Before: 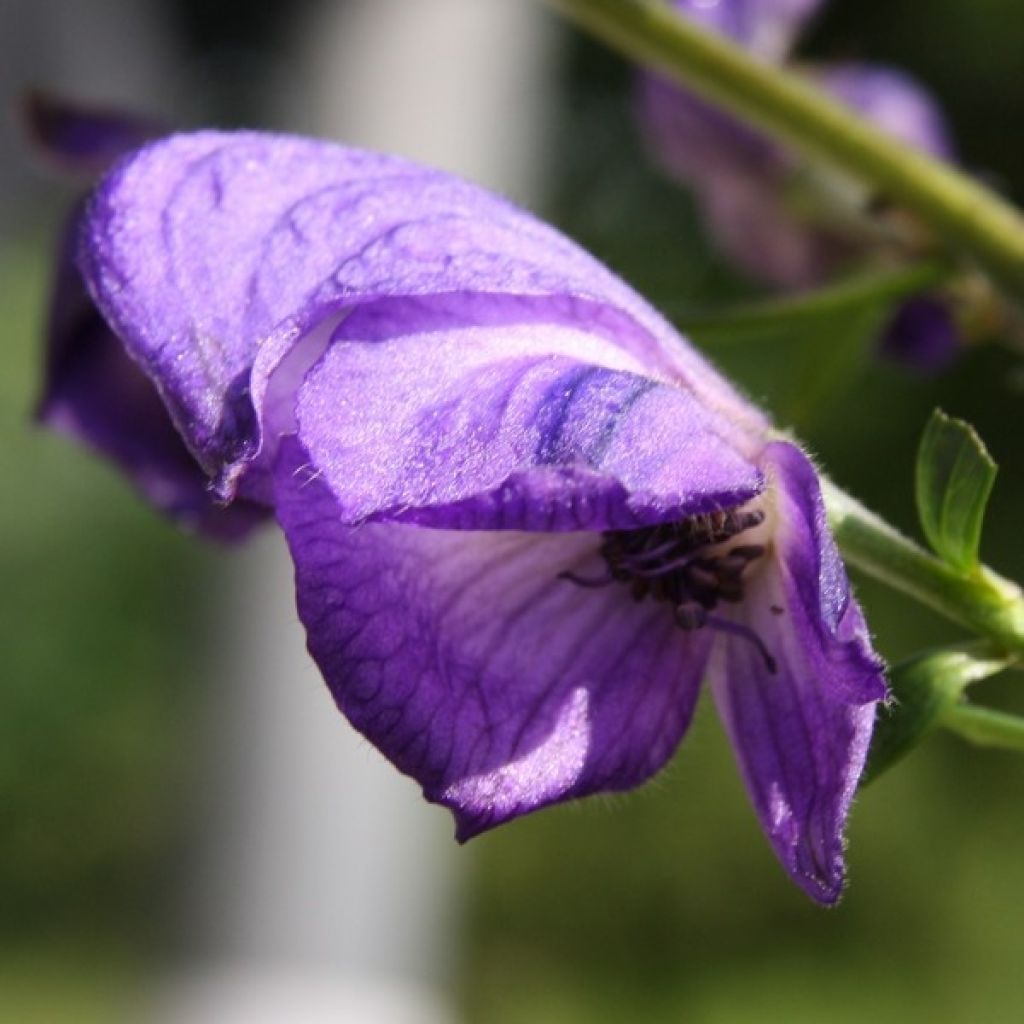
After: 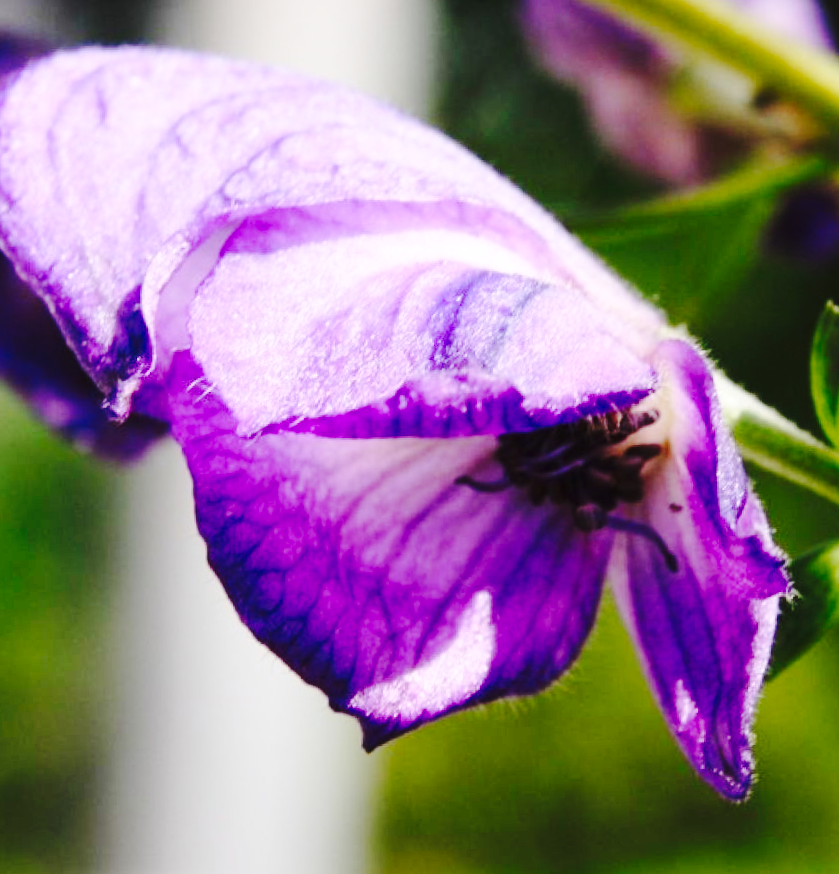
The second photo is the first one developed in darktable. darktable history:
base curve: curves: ch0 [(0, 0) (0.036, 0.037) (0.121, 0.228) (0.46, 0.76) (0.859, 0.983) (1, 1)], preserve colors none
crop: left 9.807%, top 6.259%, right 7.334%, bottom 2.177%
rotate and perspective: rotation -2°, crop left 0.022, crop right 0.978, crop top 0.049, crop bottom 0.951
tone curve: curves: ch0 [(0, 0) (0.003, 0.015) (0.011, 0.021) (0.025, 0.032) (0.044, 0.046) (0.069, 0.062) (0.1, 0.08) (0.136, 0.117) (0.177, 0.165) (0.224, 0.221) (0.277, 0.298) (0.335, 0.385) (0.399, 0.469) (0.468, 0.558) (0.543, 0.637) (0.623, 0.708) (0.709, 0.771) (0.801, 0.84) (0.898, 0.907) (1, 1)], preserve colors none
